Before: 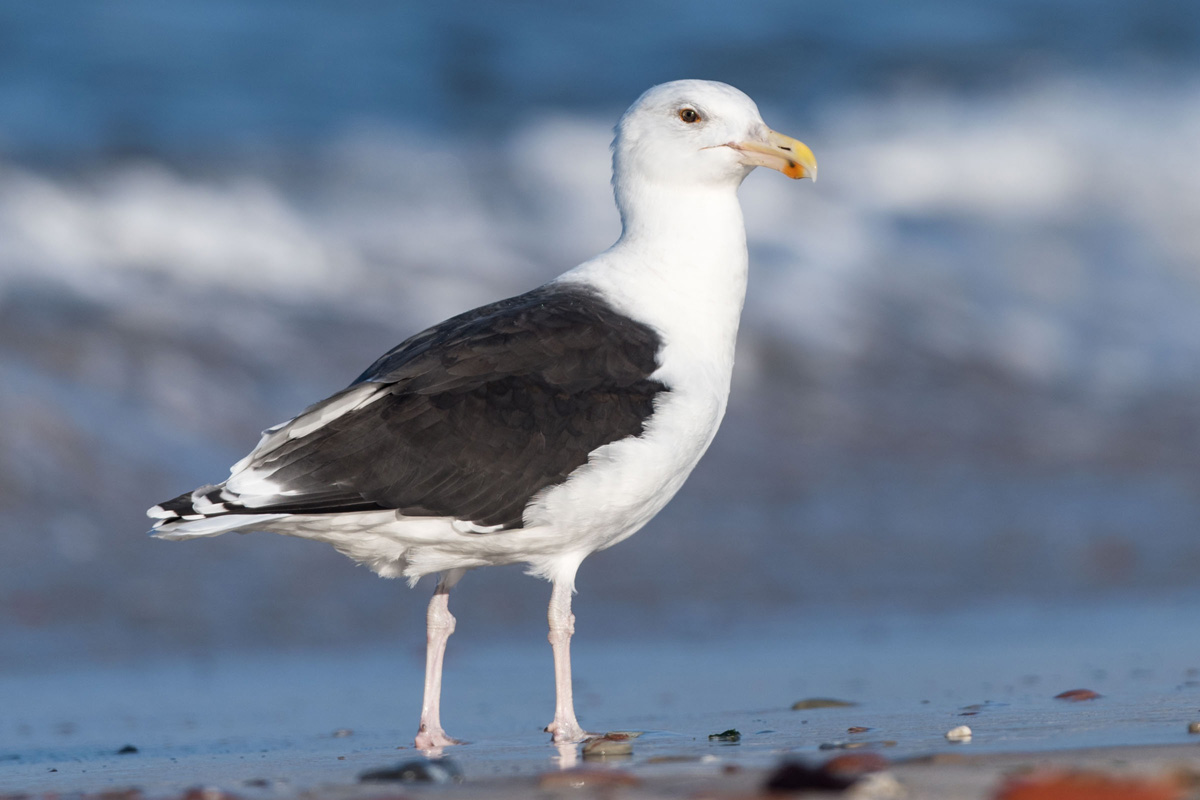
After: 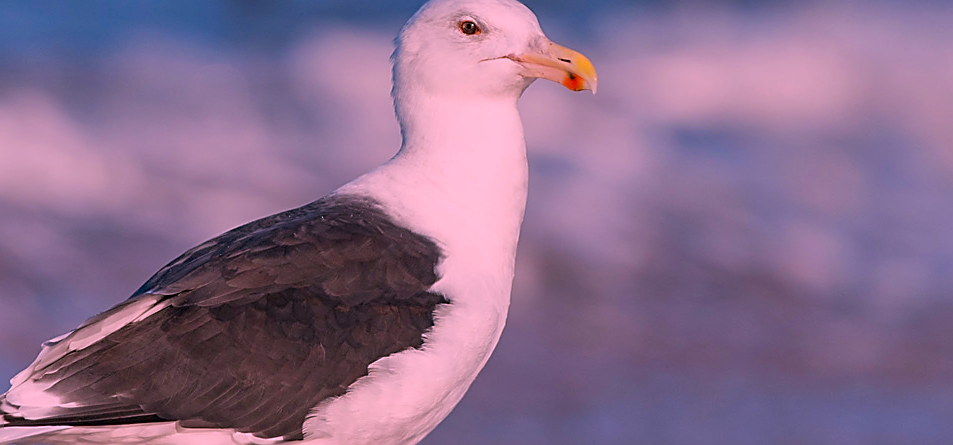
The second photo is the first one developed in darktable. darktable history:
tone equalizer: -8 EV 0.25 EV, -7 EV 0.417 EV, -6 EV 0.417 EV, -5 EV 0.25 EV, -3 EV -0.25 EV, -2 EV -0.417 EV, -1 EV -0.417 EV, +0 EV -0.25 EV, edges refinement/feathering 500, mask exposure compensation -1.57 EV, preserve details guided filter
shadows and highlights: low approximation 0.01, soften with gaussian
sharpen: radius 1.4, amount 1.25, threshold 0.7
crop: left 18.38%, top 11.092%, right 2.134%, bottom 33.217%
white balance: red 1.045, blue 0.932
contrast brightness saturation: saturation -0.1
color correction: highlights a* 19.5, highlights b* -11.53, saturation 1.69
exposure: black level correction 0.001, exposure -0.125 EV, compensate exposure bias true, compensate highlight preservation false
